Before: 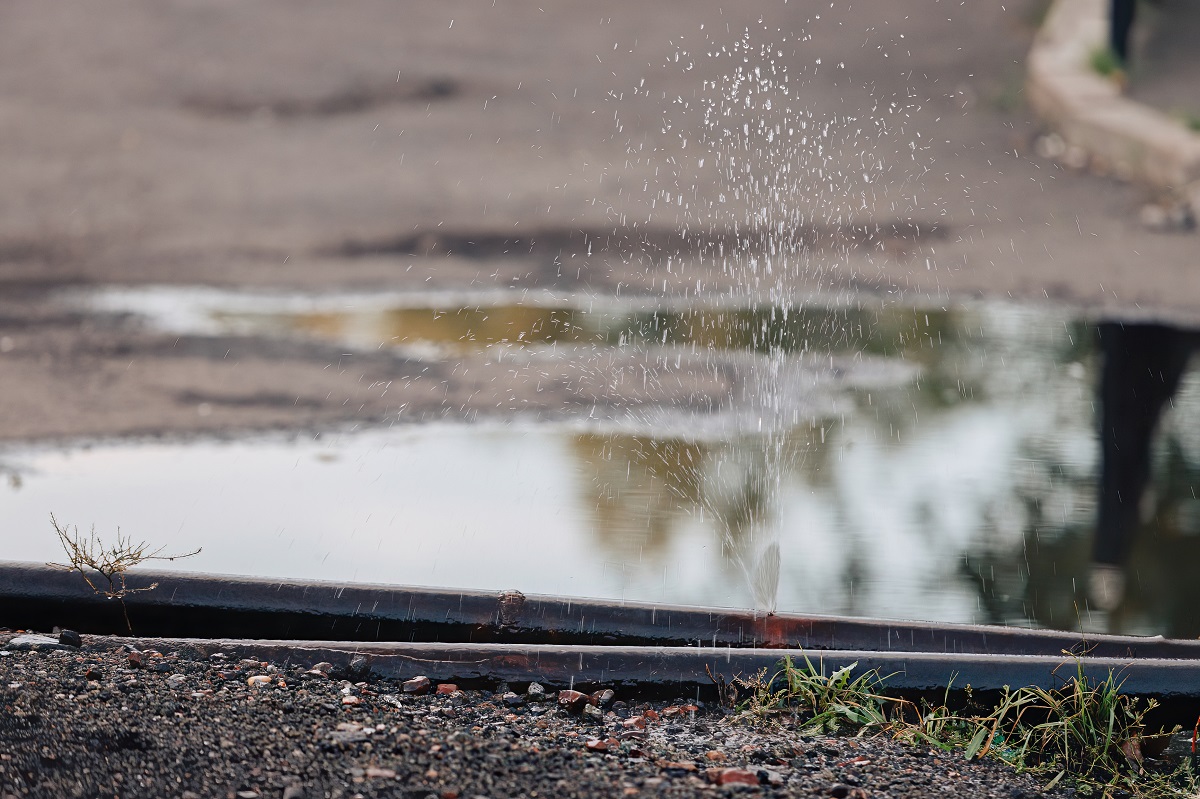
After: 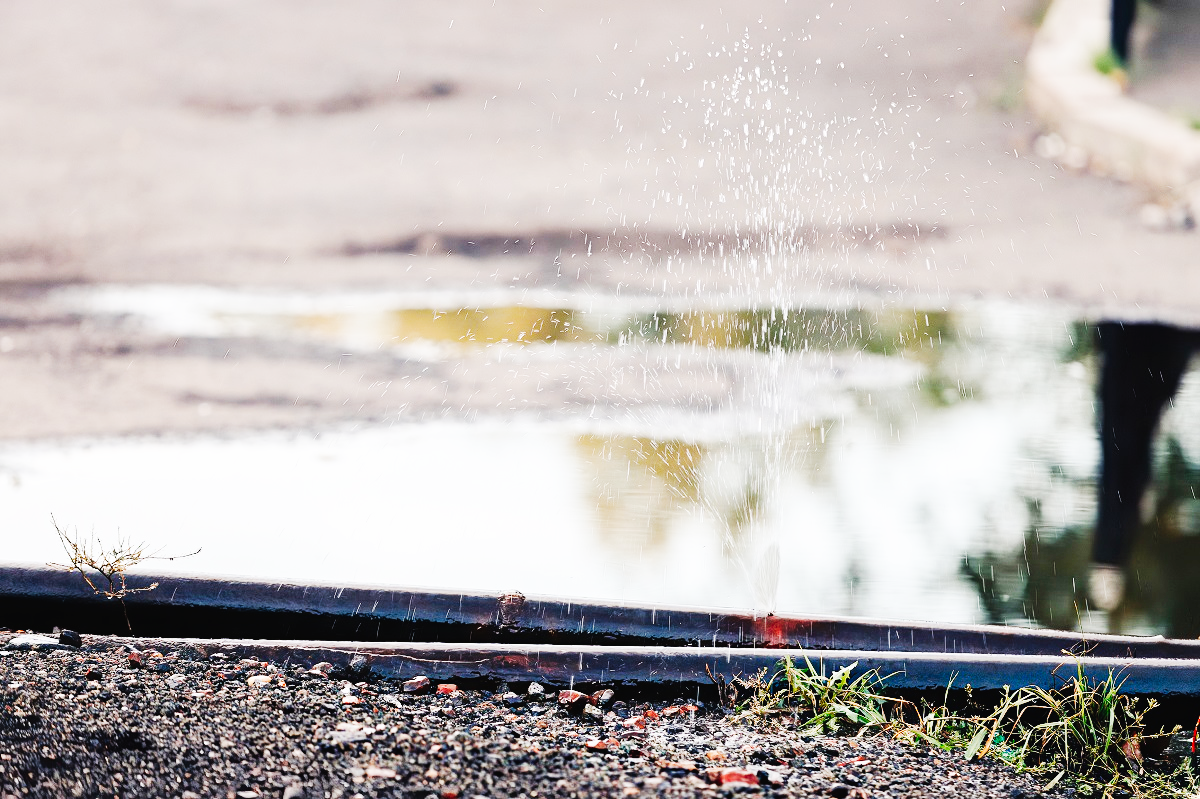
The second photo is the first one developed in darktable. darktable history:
tone curve: curves: ch0 [(0, 0) (0.003, 0.014) (0.011, 0.019) (0.025, 0.026) (0.044, 0.037) (0.069, 0.053) (0.1, 0.083) (0.136, 0.121) (0.177, 0.163) (0.224, 0.22) (0.277, 0.281) (0.335, 0.354) (0.399, 0.436) (0.468, 0.526) (0.543, 0.612) (0.623, 0.706) (0.709, 0.79) (0.801, 0.858) (0.898, 0.925) (1, 1)], preserve colors none
base curve: curves: ch0 [(0, 0.003) (0.001, 0.002) (0.006, 0.004) (0.02, 0.022) (0.048, 0.086) (0.094, 0.234) (0.162, 0.431) (0.258, 0.629) (0.385, 0.8) (0.548, 0.918) (0.751, 0.988) (1, 1)], preserve colors none
